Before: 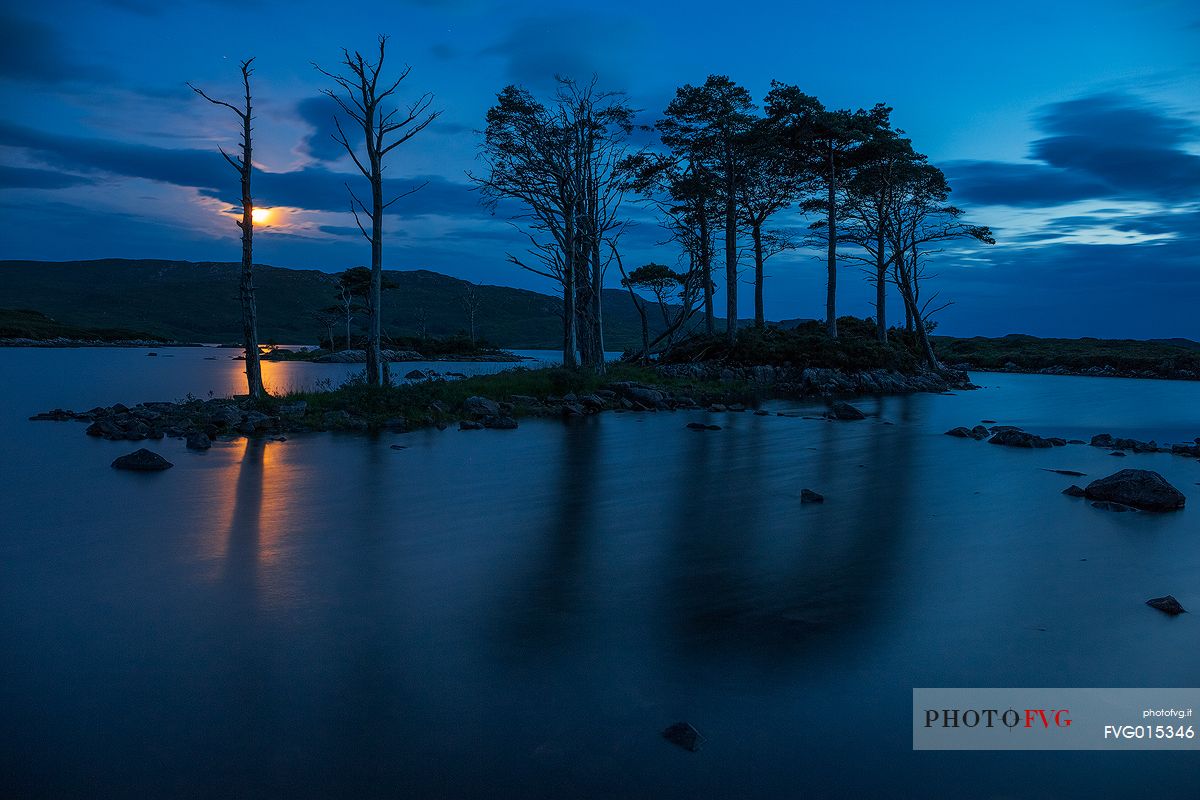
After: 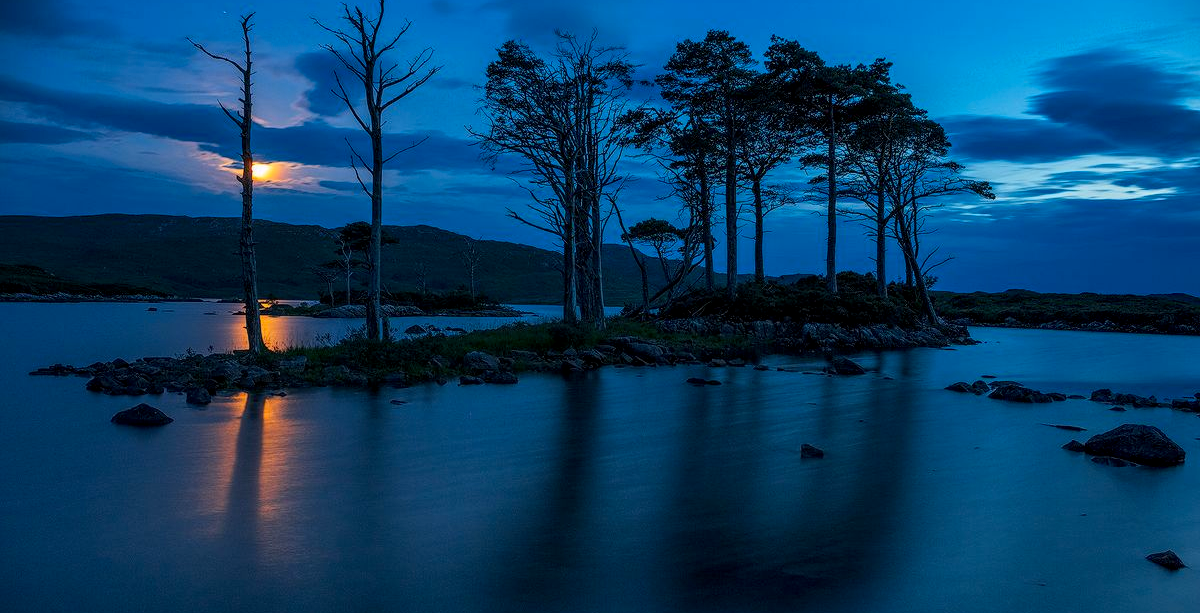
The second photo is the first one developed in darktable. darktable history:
crop: top 5.667%, bottom 17.637%
local contrast: on, module defaults
contrast brightness saturation: saturation 0.13
